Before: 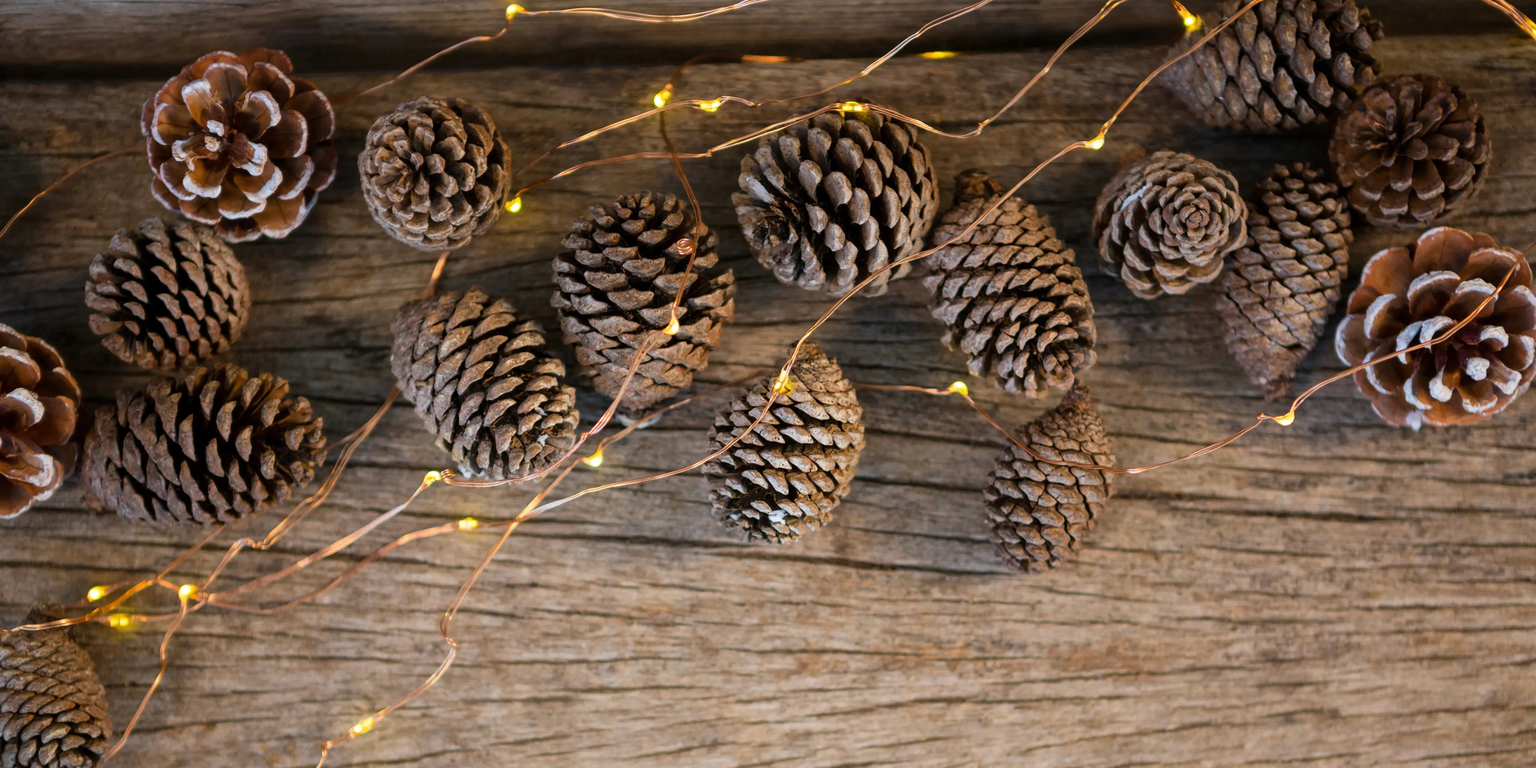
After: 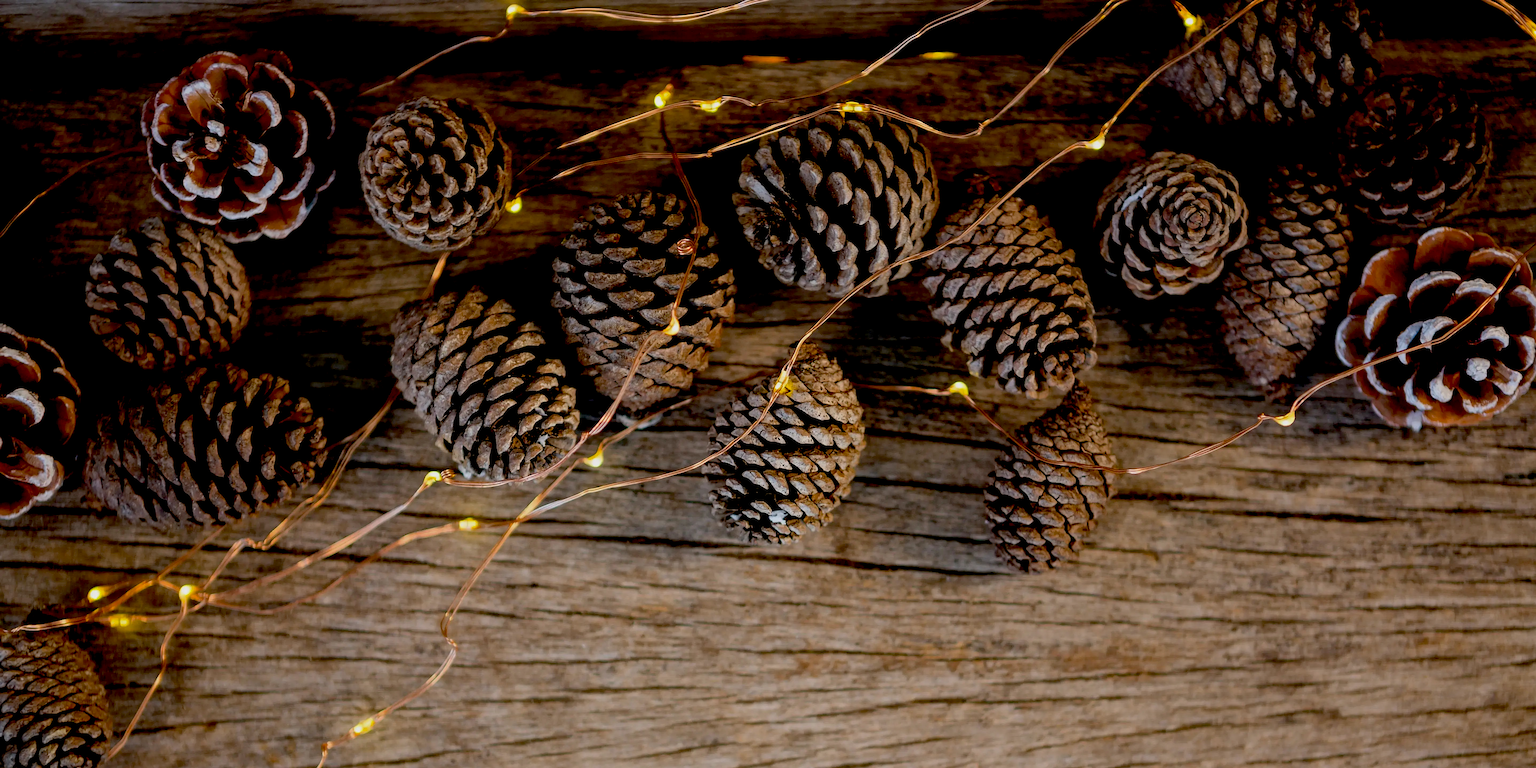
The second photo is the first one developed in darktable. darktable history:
exposure: black level correction 0.046, exposure -0.232 EV, compensate highlight preservation false
sharpen: on, module defaults
base curve: curves: ch0 [(0, 0) (0.74, 0.67) (1, 1)], preserve colors none
